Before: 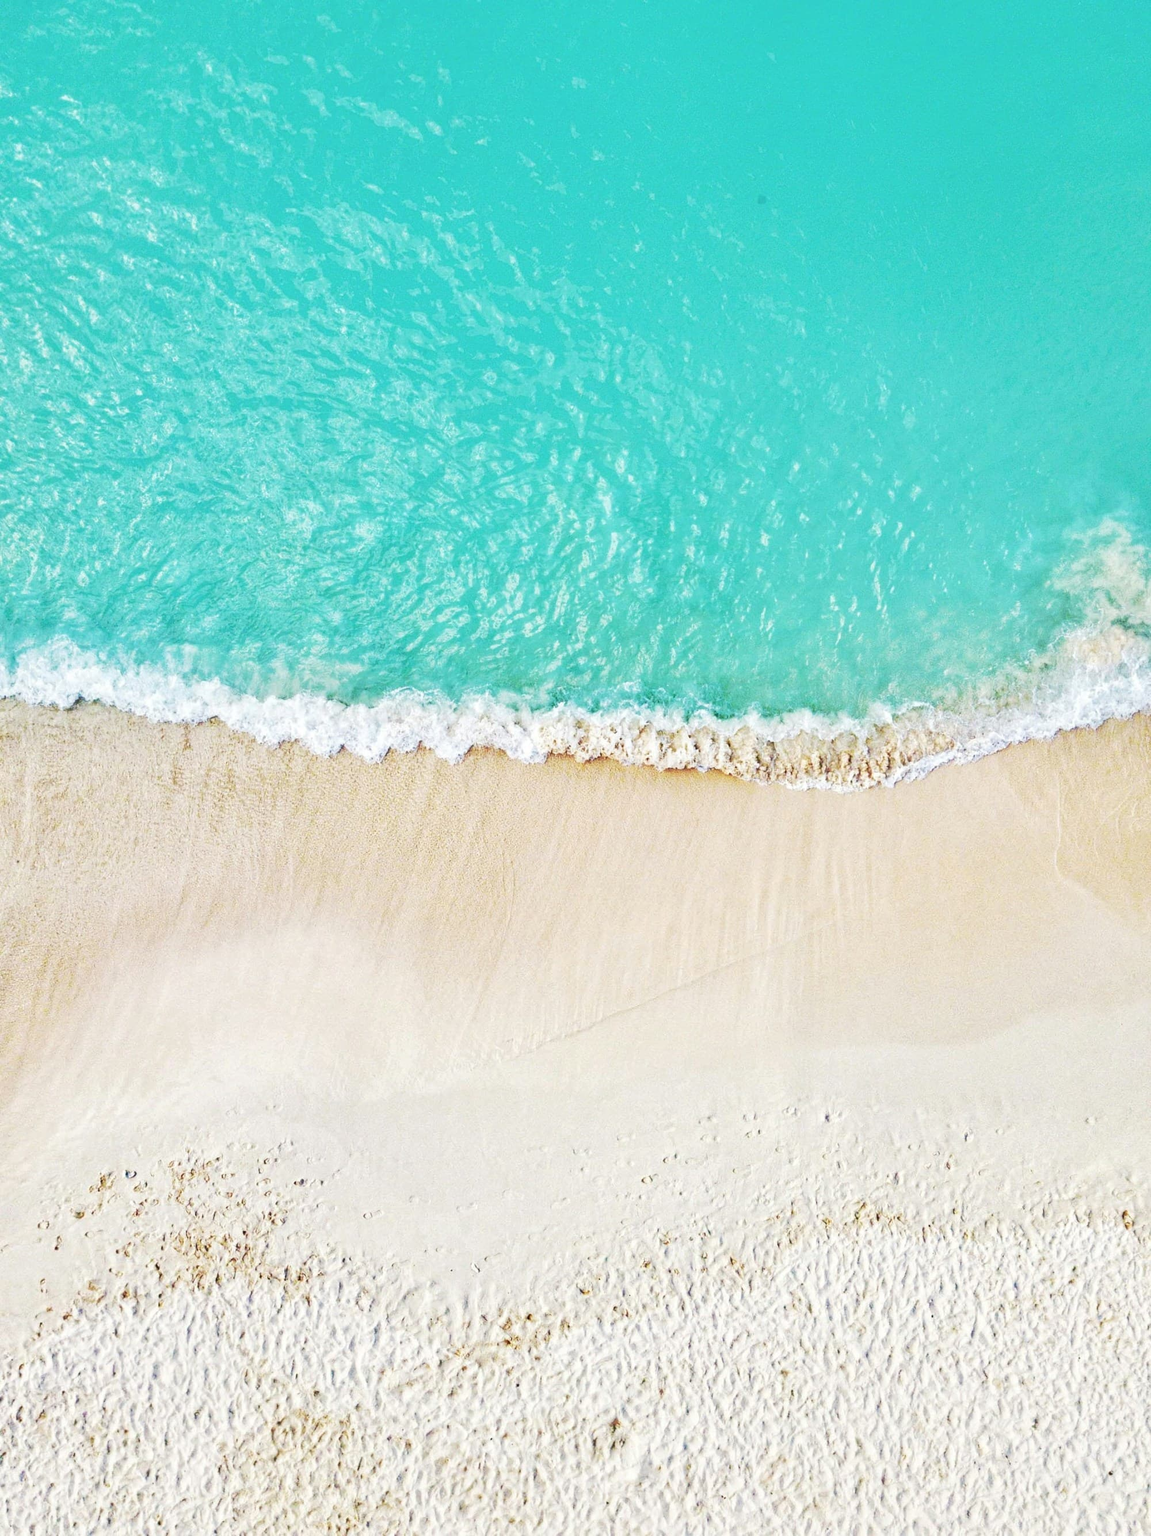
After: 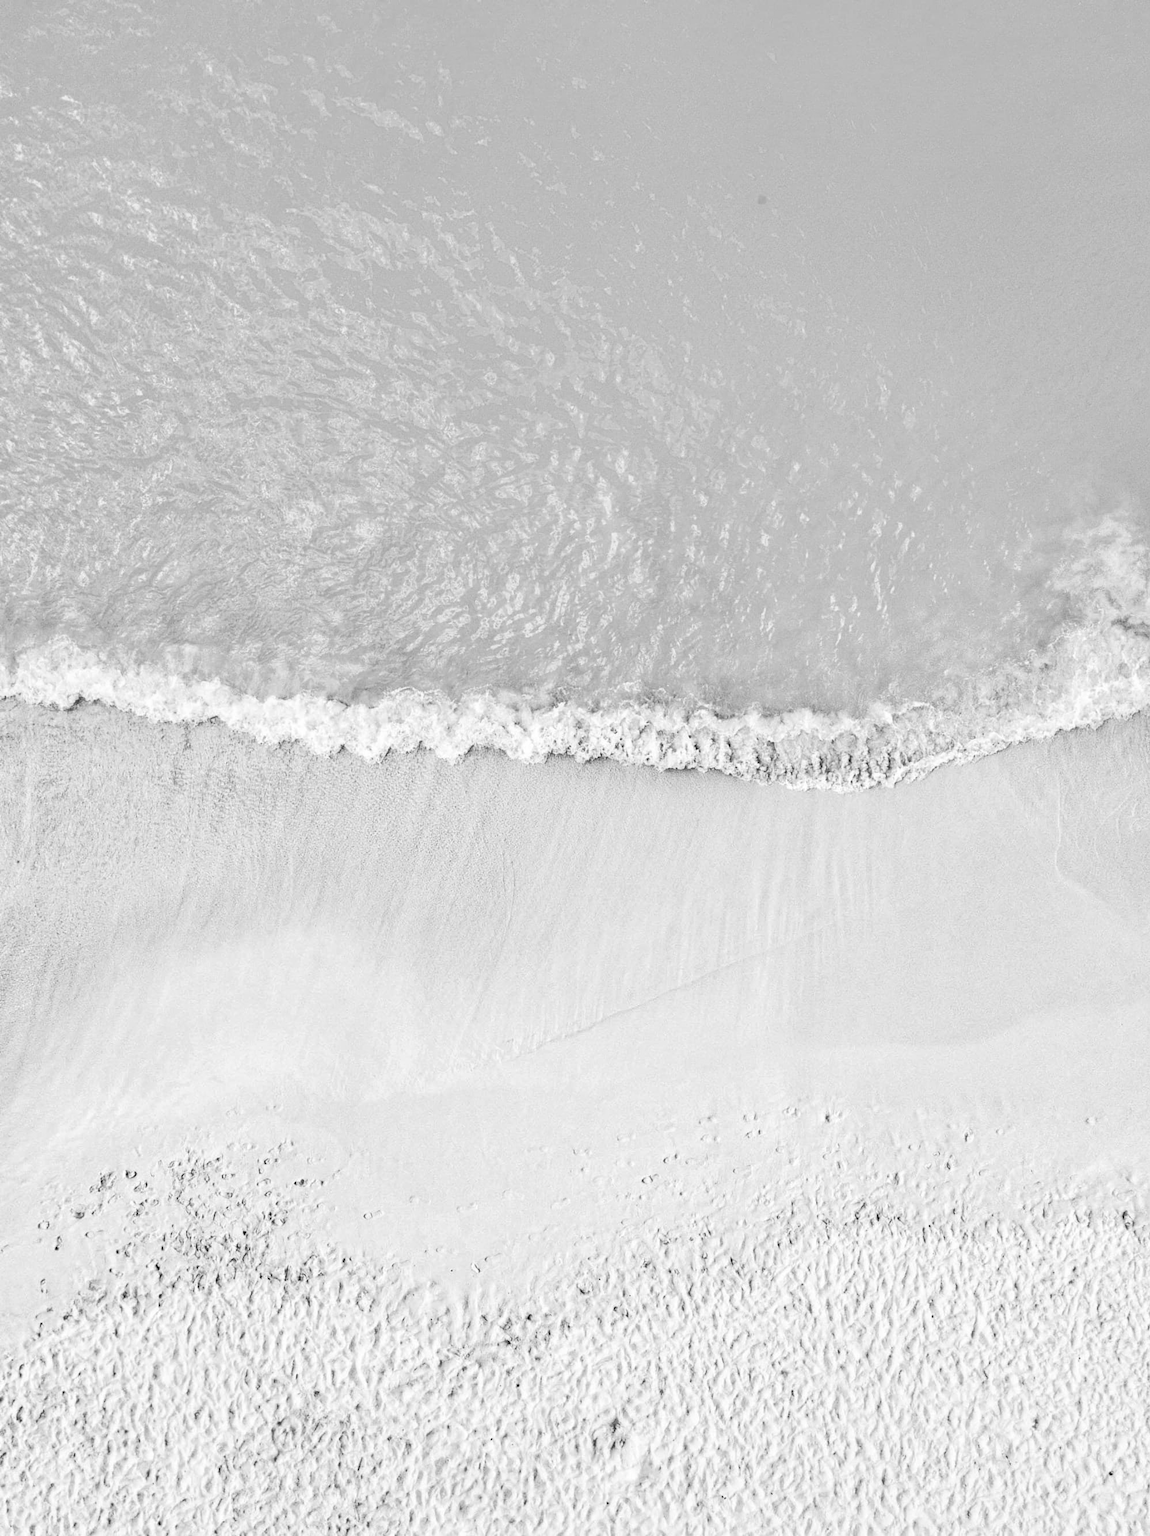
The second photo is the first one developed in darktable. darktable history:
monochrome: a -3.63, b -0.465
color correction: highlights a* -2.24, highlights b* -18.1
